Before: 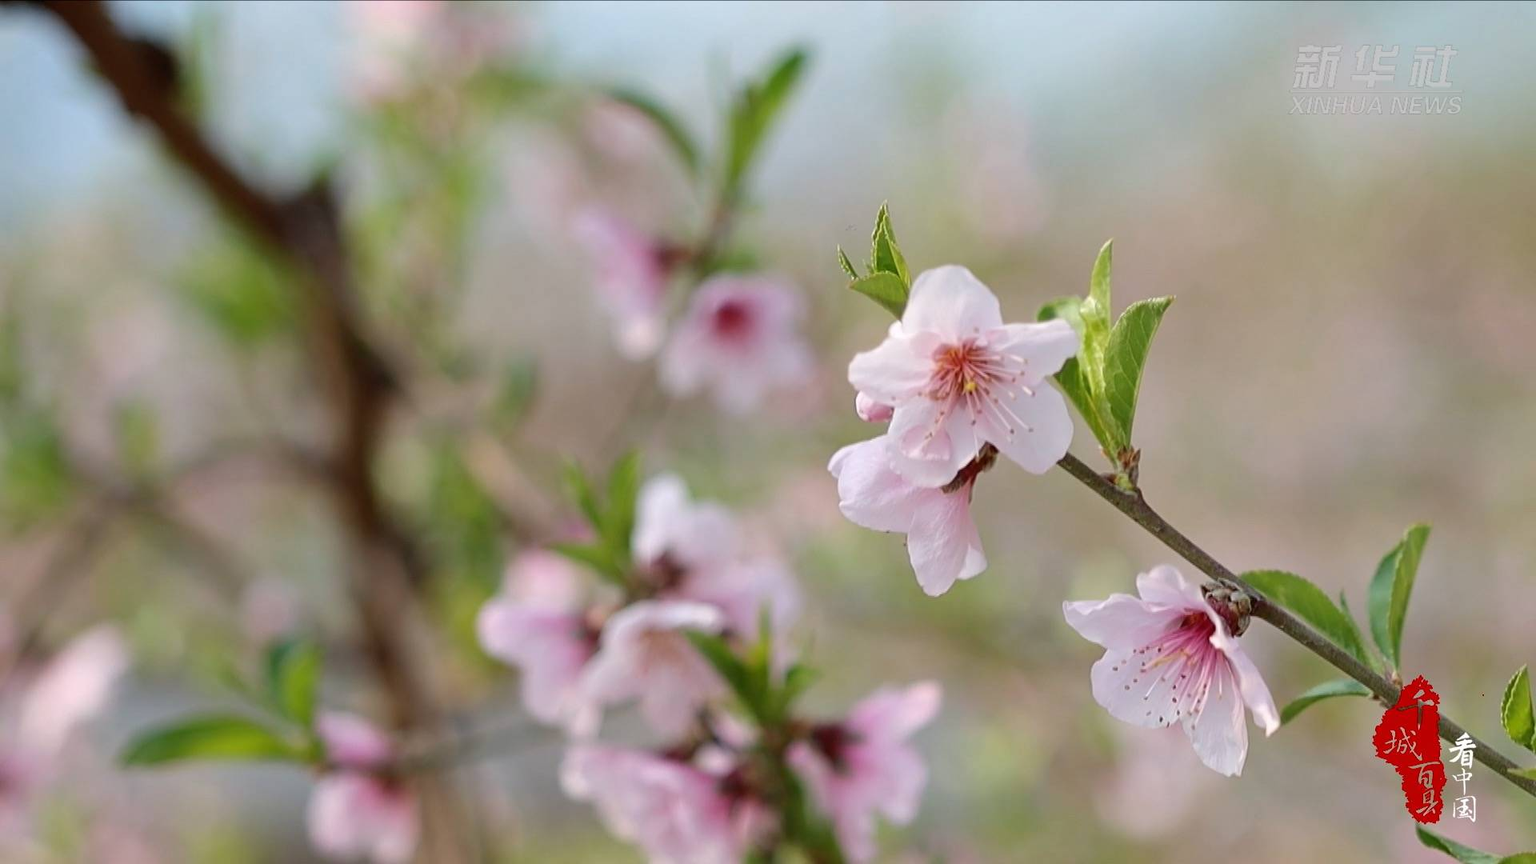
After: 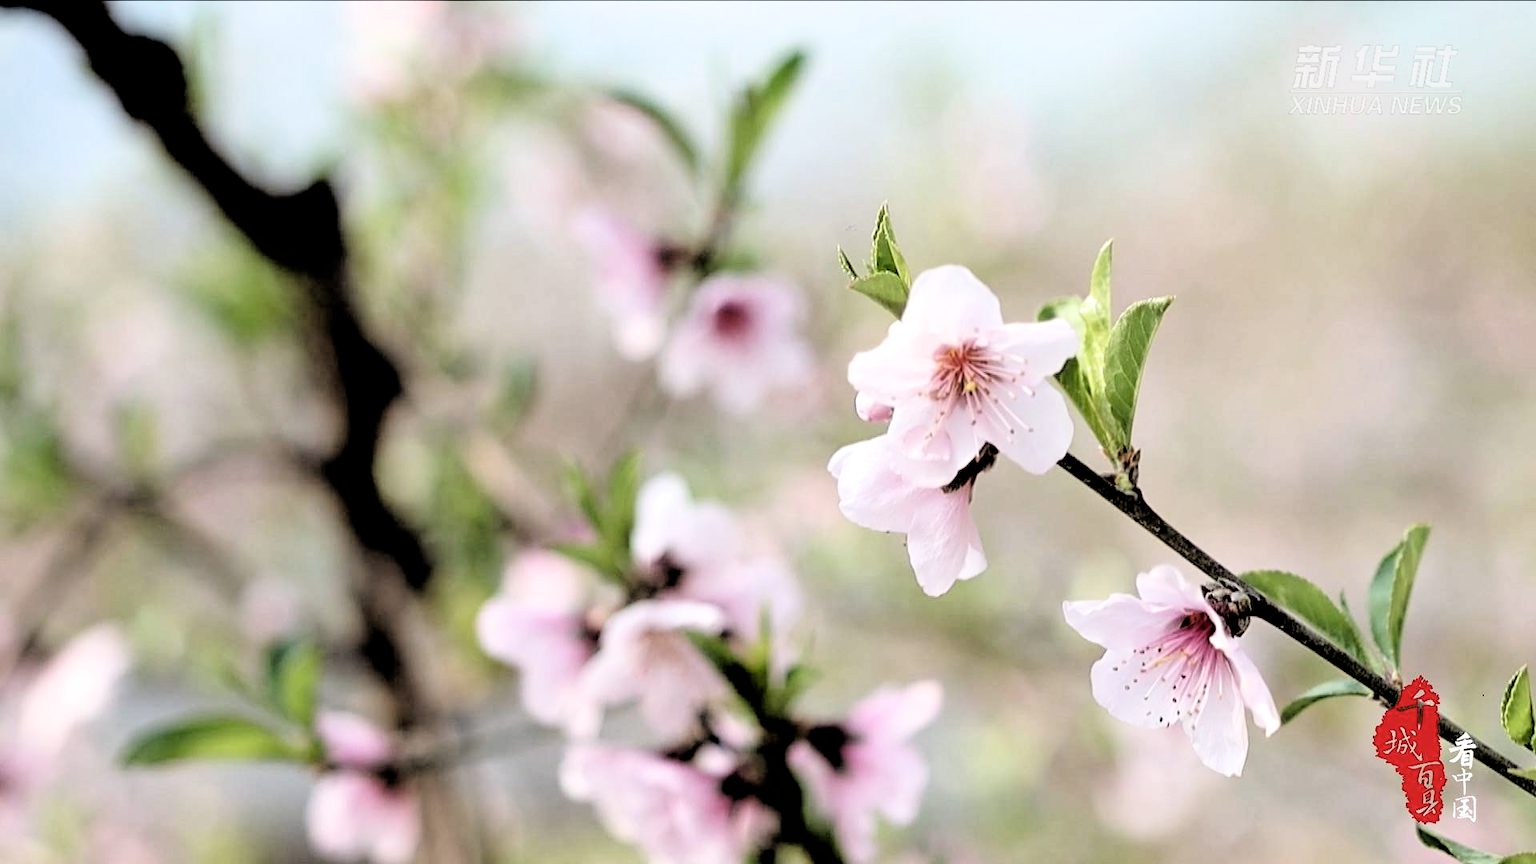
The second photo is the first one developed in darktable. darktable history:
filmic rgb: black relative exposure -1.05 EV, white relative exposure 2.1 EV, threshold 5.96 EV, hardness 1.51, contrast 2.245, enable highlight reconstruction true
